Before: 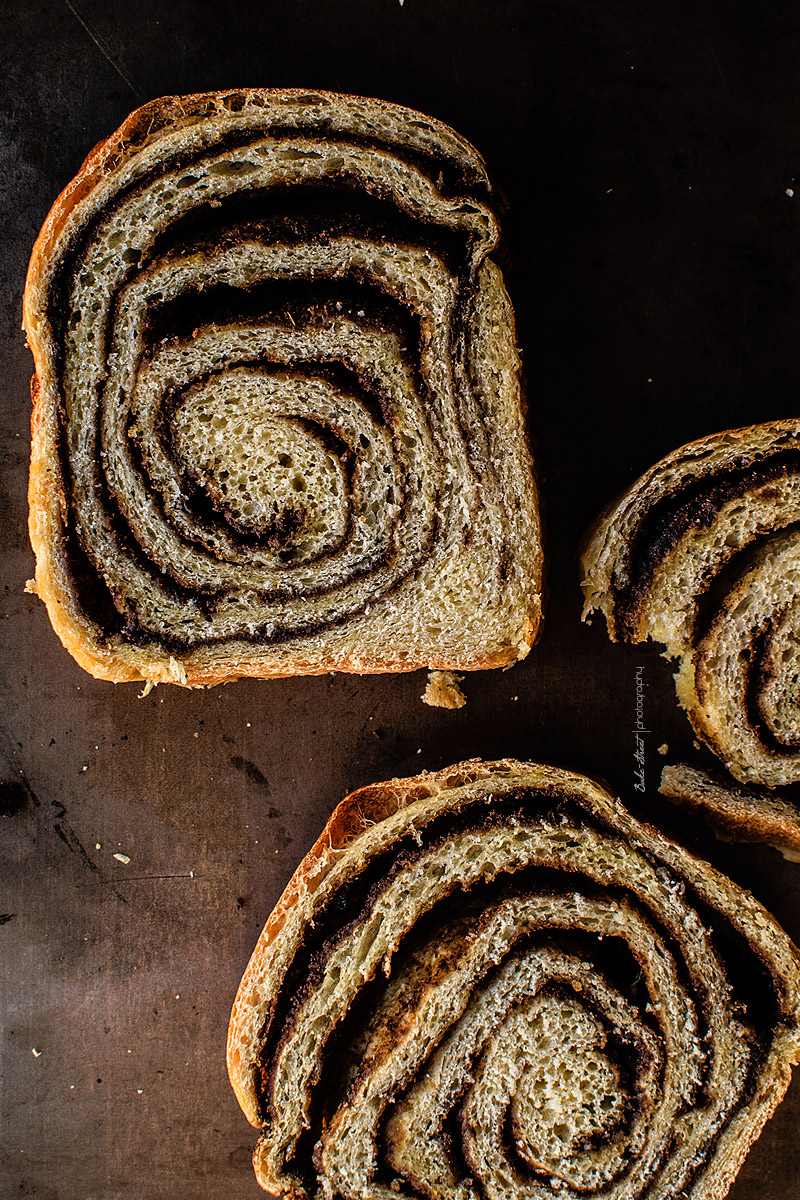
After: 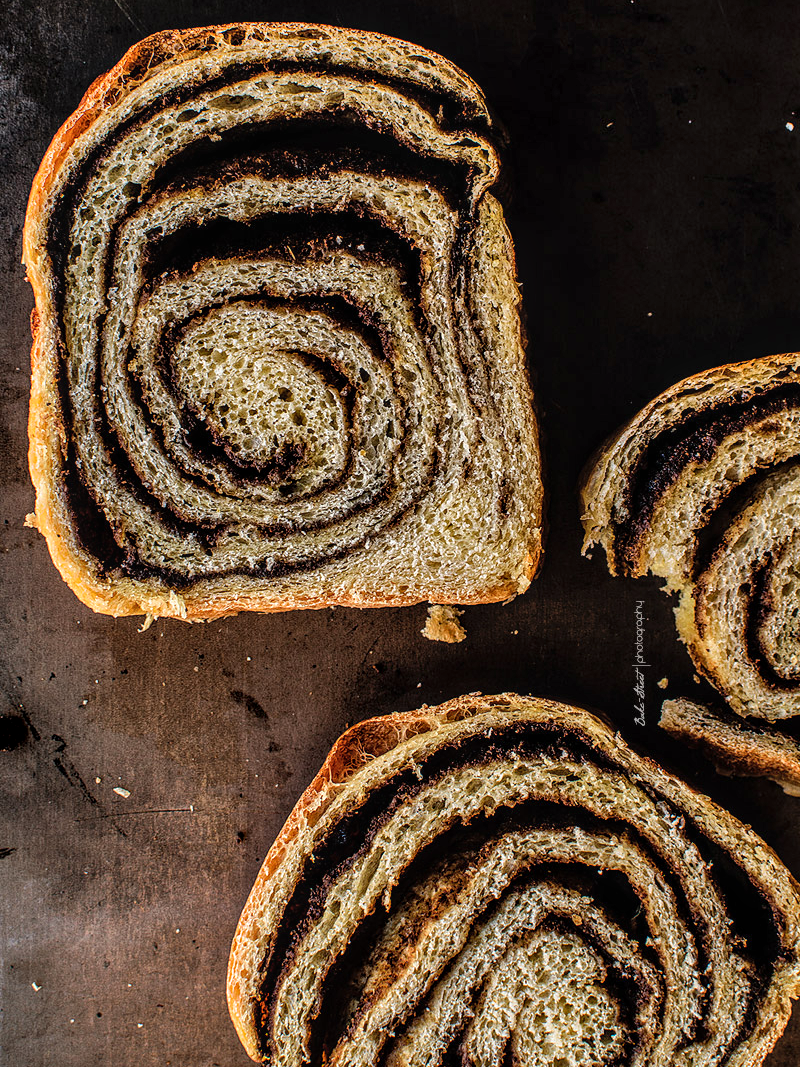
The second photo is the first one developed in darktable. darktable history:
local contrast: on, module defaults
shadows and highlights: shadows 52.31, highlights -28.35, soften with gaussian
crop and rotate: top 5.503%, bottom 5.573%
